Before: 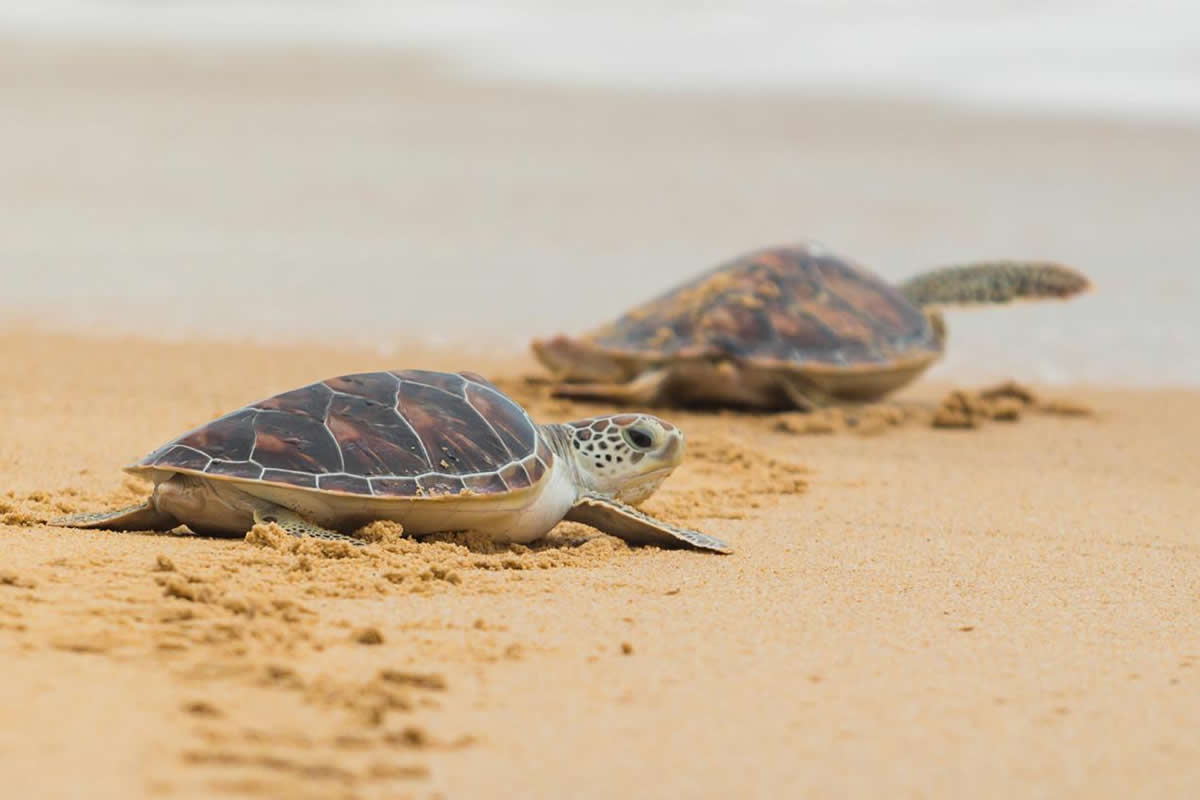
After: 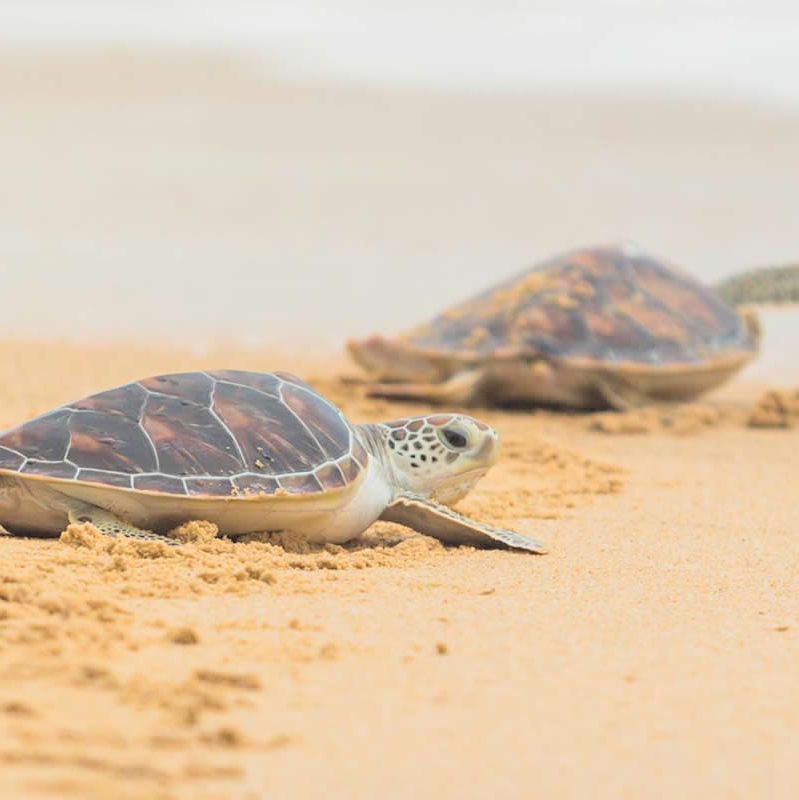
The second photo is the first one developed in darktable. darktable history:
crop: left 15.419%, right 17.914%
contrast brightness saturation: brightness 0.28
